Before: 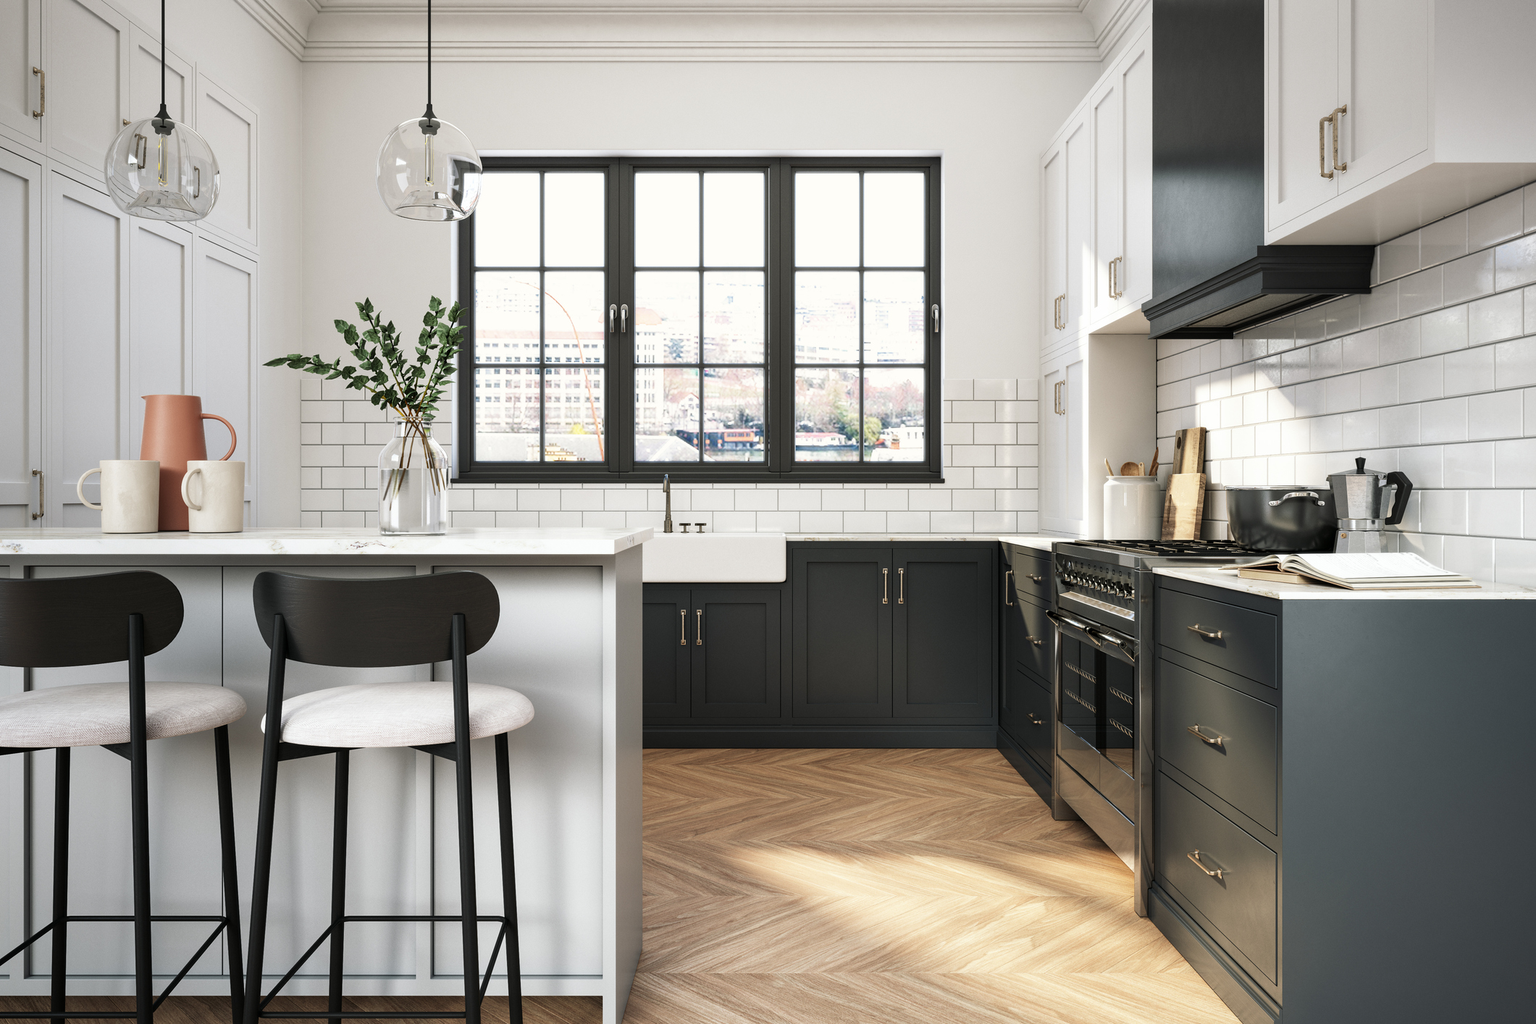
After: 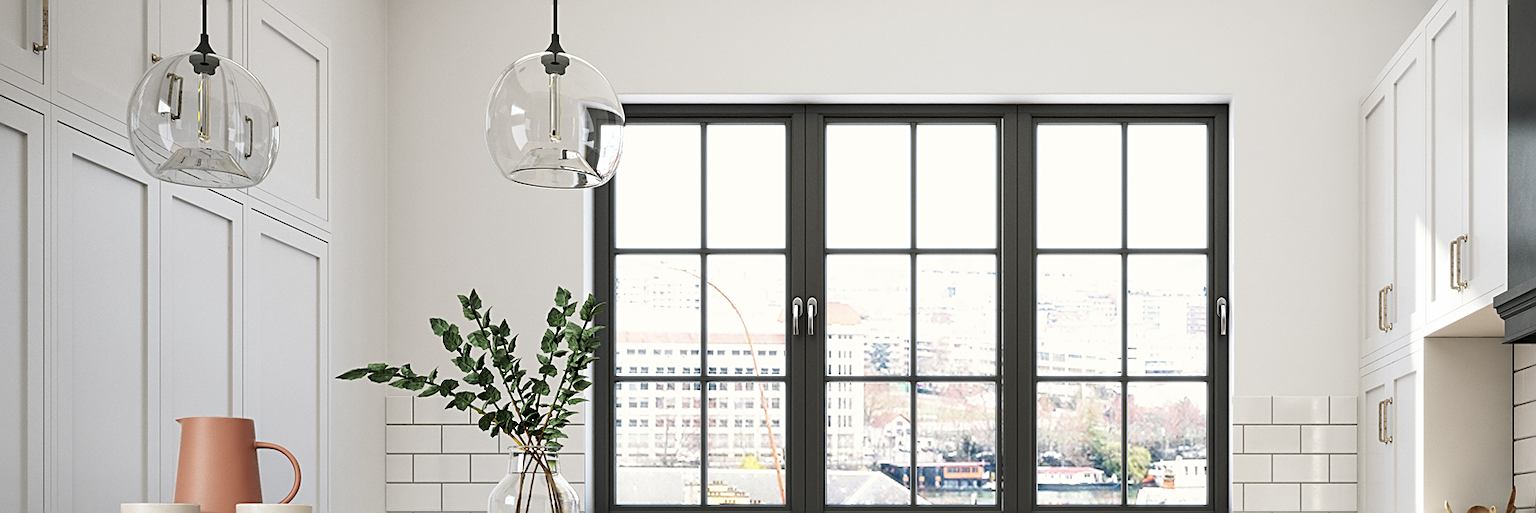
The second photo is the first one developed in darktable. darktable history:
crop: left 0.552%, top 7.641%, right 23.515%, bottom 54.276%
sharpen: on, module defaults
